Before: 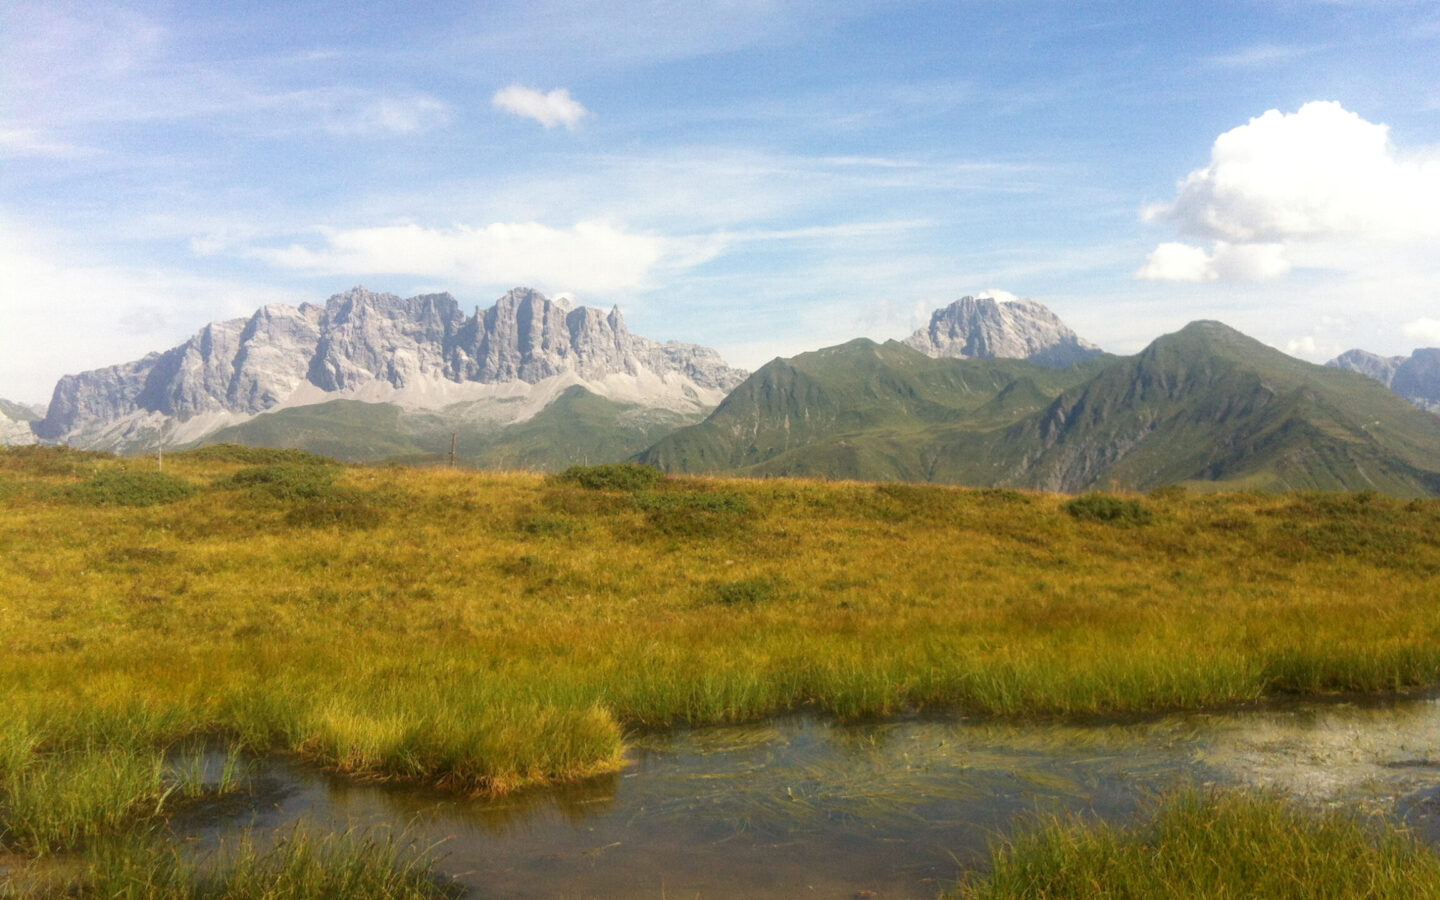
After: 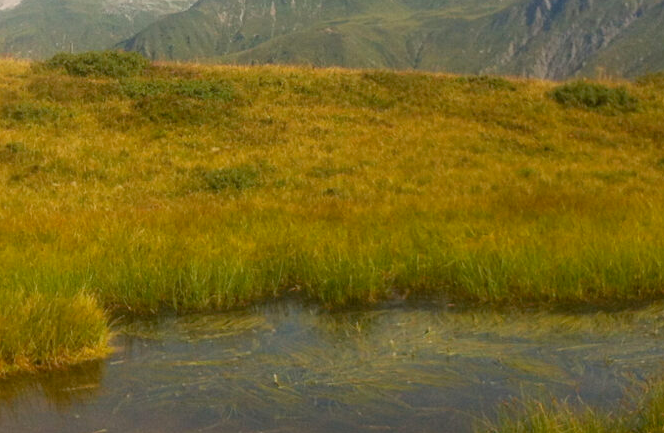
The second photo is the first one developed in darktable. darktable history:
crop: left 35.729%, top 45.964%, right 18.128%, bottom 5.893%
contrast equalizer: octaves 7, y [[0.439, 0.44, 0.442, 0.457, 0.493, 0.498], [0.5 ×6], [0.5 ×6], [0 ×6], [0 ×6]]
exposure: black level correction 0.007, exposure 0.09 EV, compensate highlight preservation false
